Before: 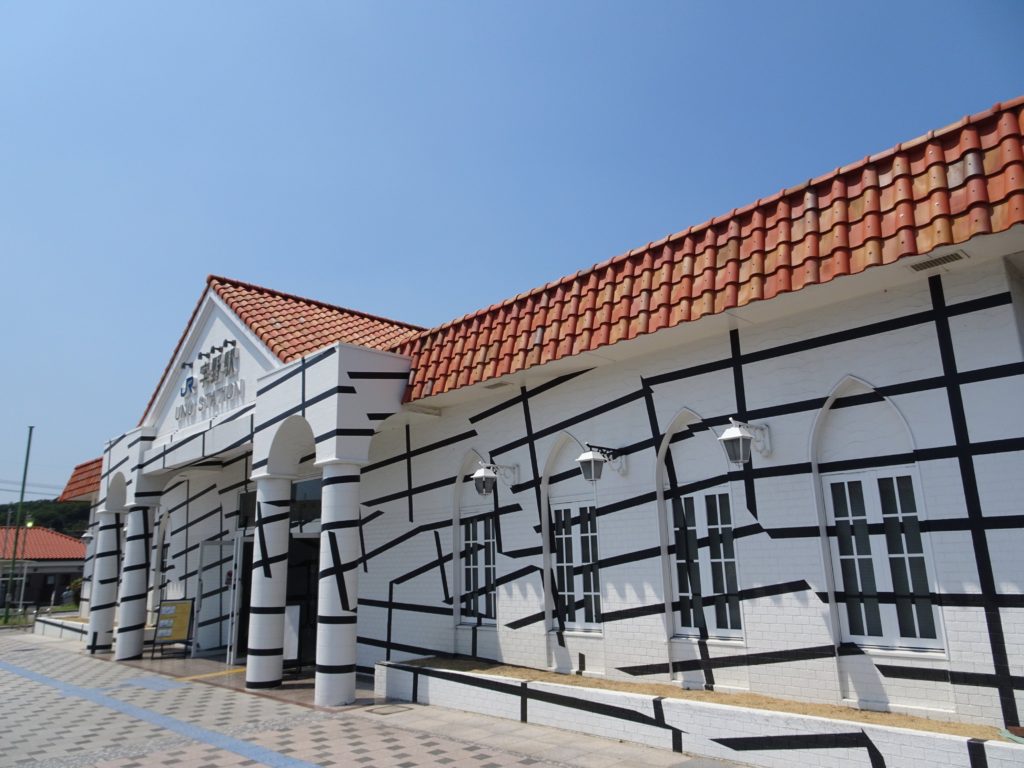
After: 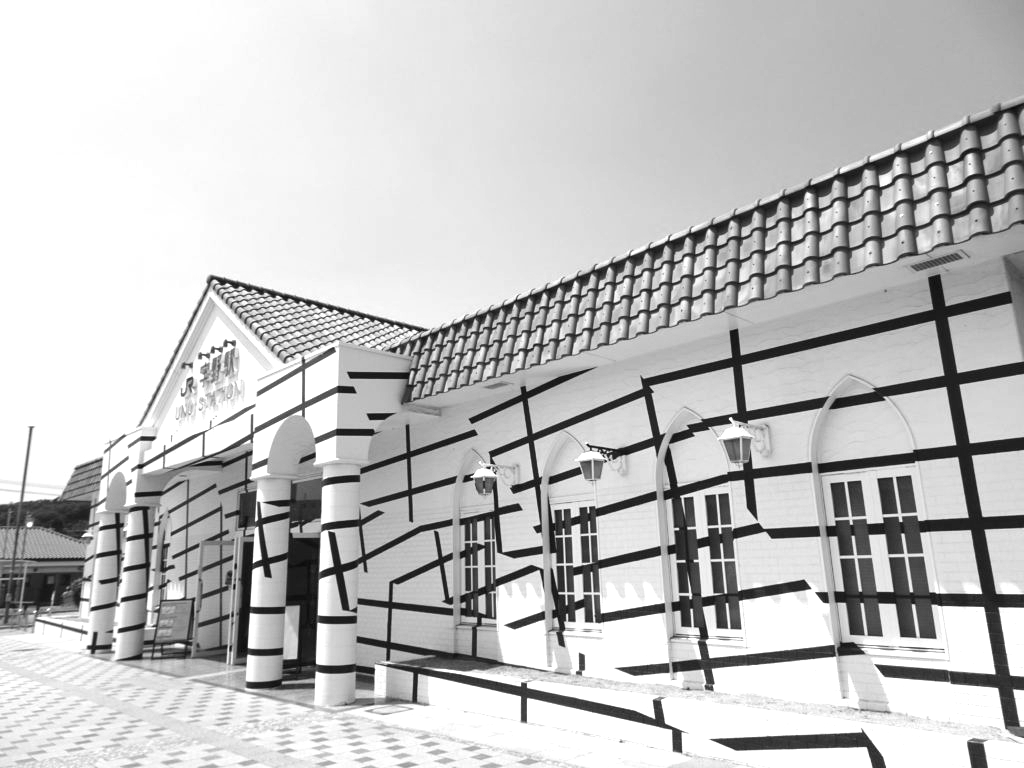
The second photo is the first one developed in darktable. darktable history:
exposure: black level correction 0, exposure 1.2 EV, compensate exposure bias true, compensate highlight preservation false
monochrome: on, module defaults
color balance rgb: linear chroma grading › global chroma 15%, perceptual saturation grading › global saturation 30%
